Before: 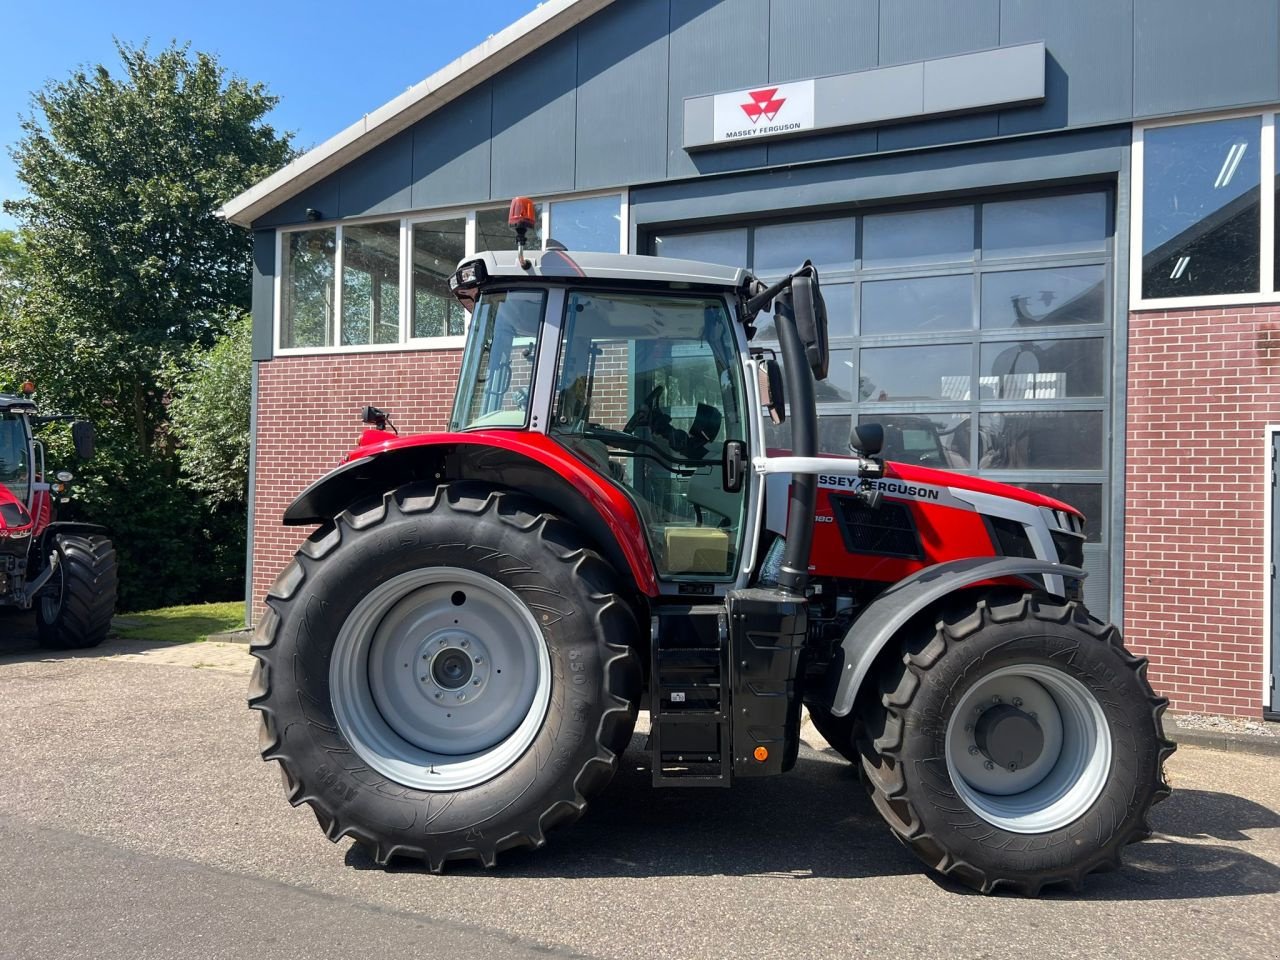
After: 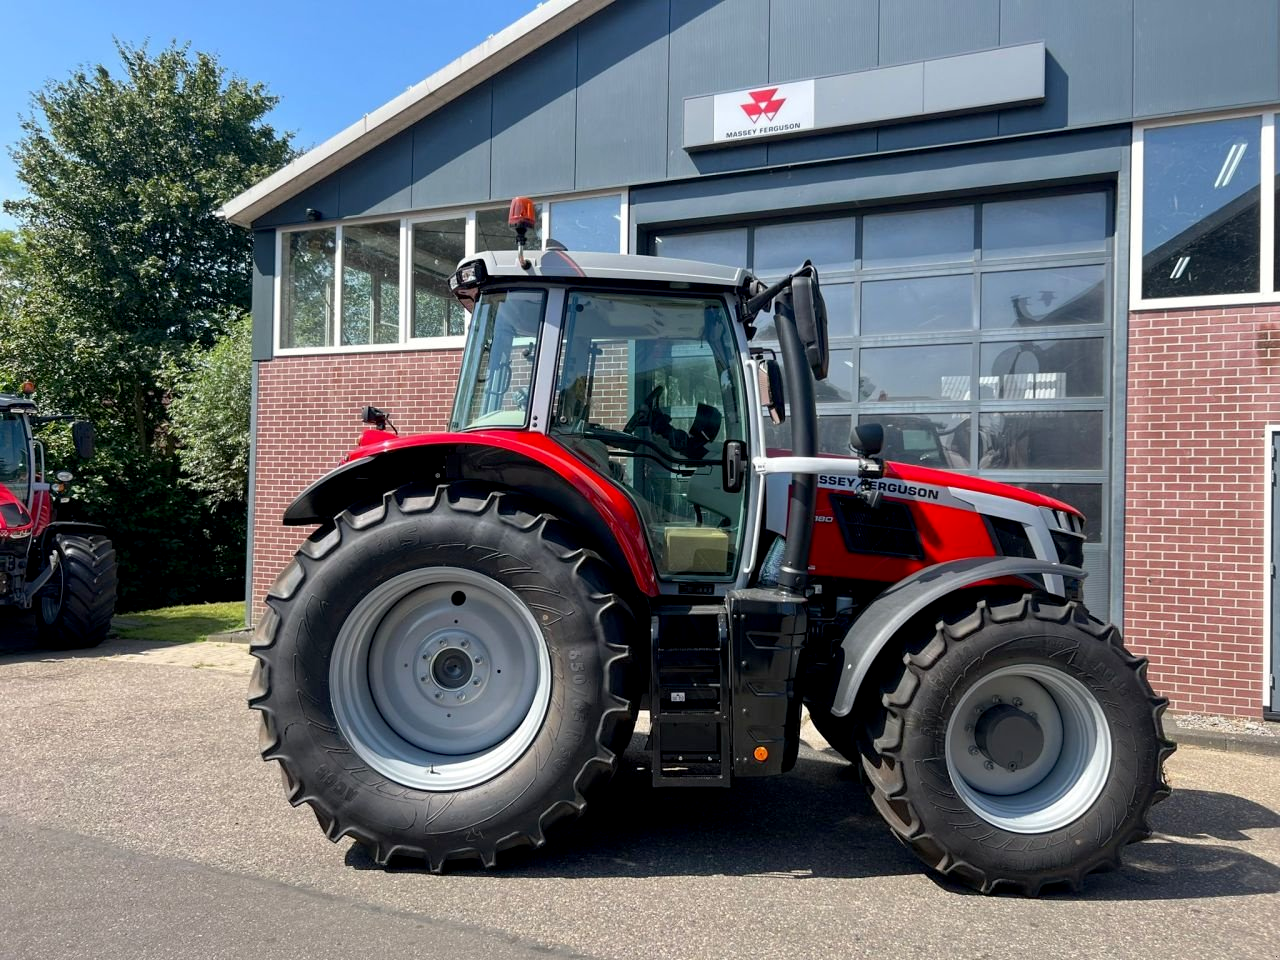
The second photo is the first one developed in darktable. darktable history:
exposure: black level correction 0.005, exposure 0.016 EV, compensate exposure bias true, compensate highlight preservation false
